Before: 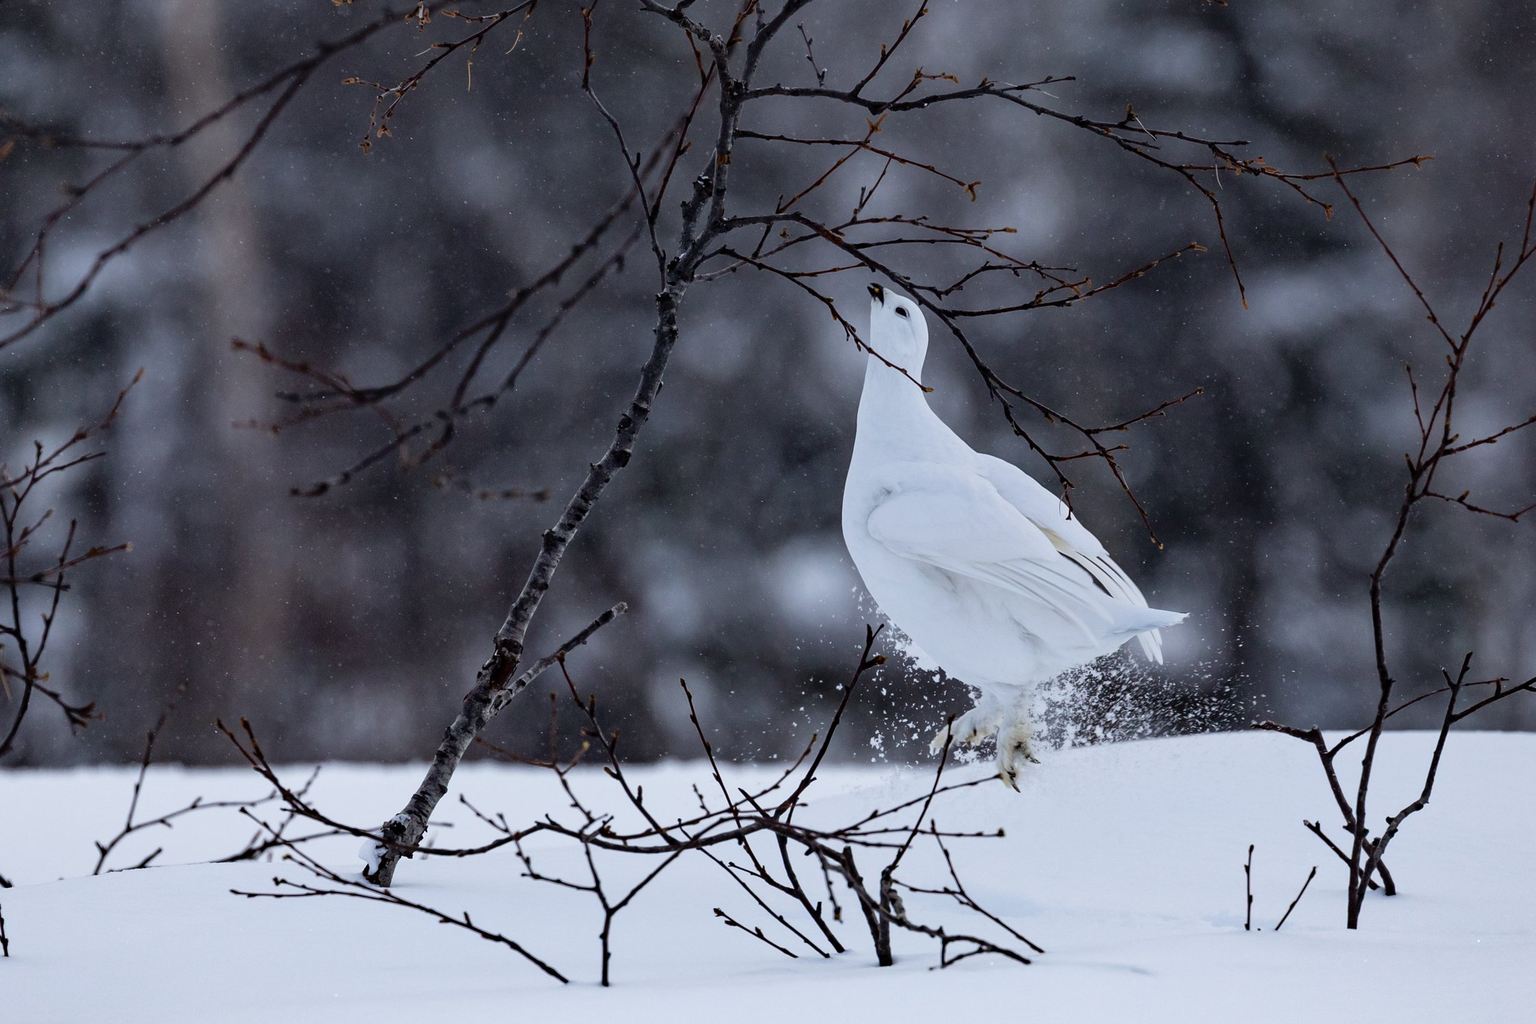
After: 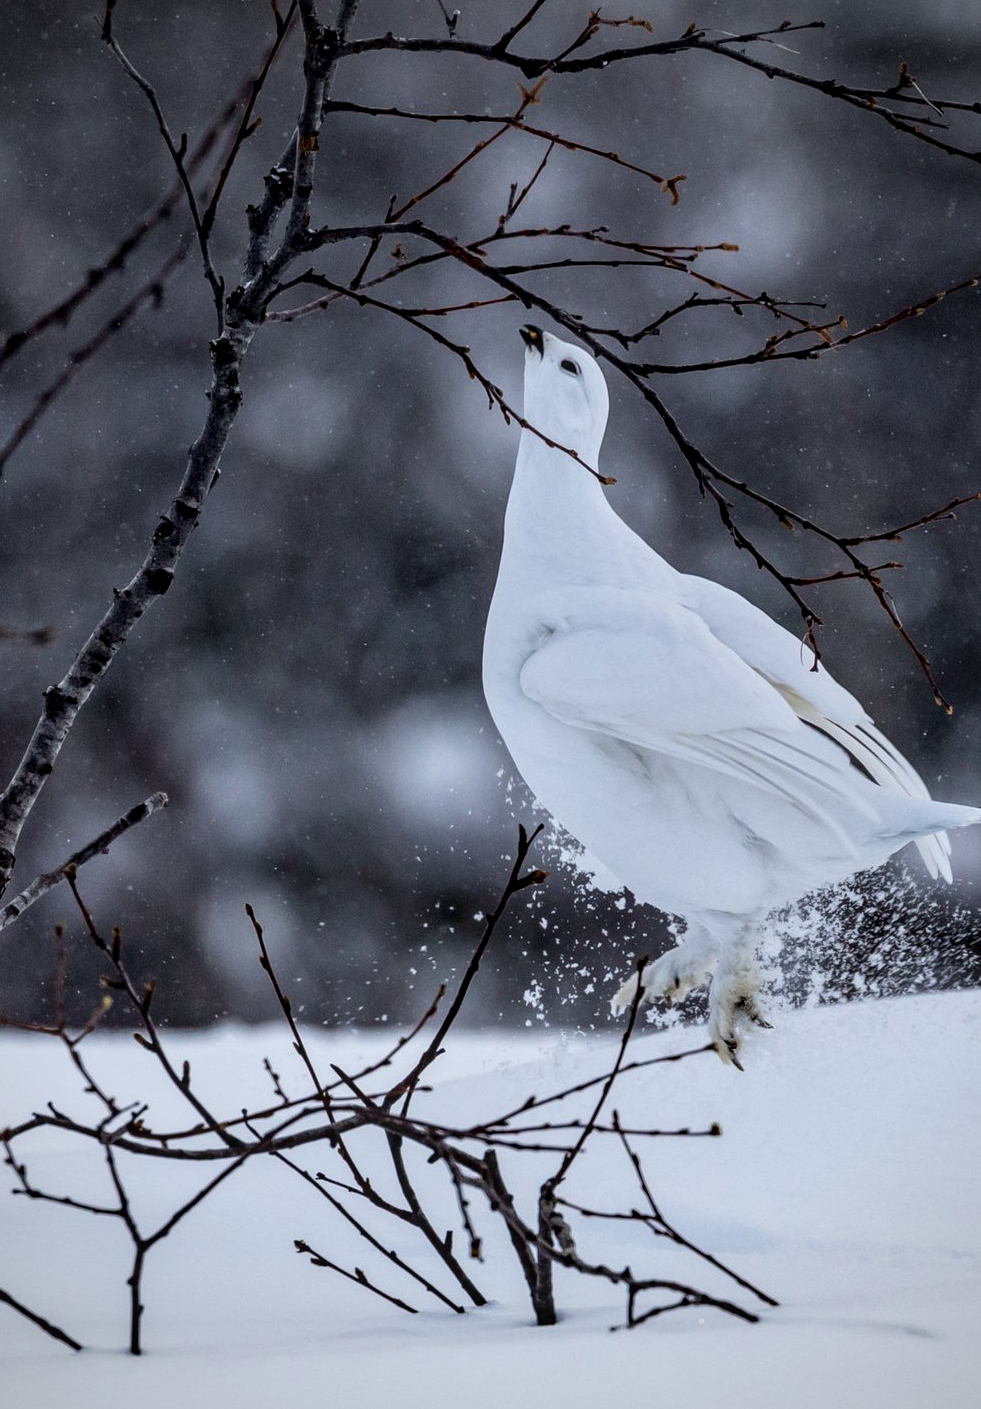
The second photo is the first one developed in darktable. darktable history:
exposure: compensate highlight preservation false
crop: left 33.419%, top 6.046%, right 22.975%
vignetting: fall-off radius 63.49%
local contrast: detail 130%
